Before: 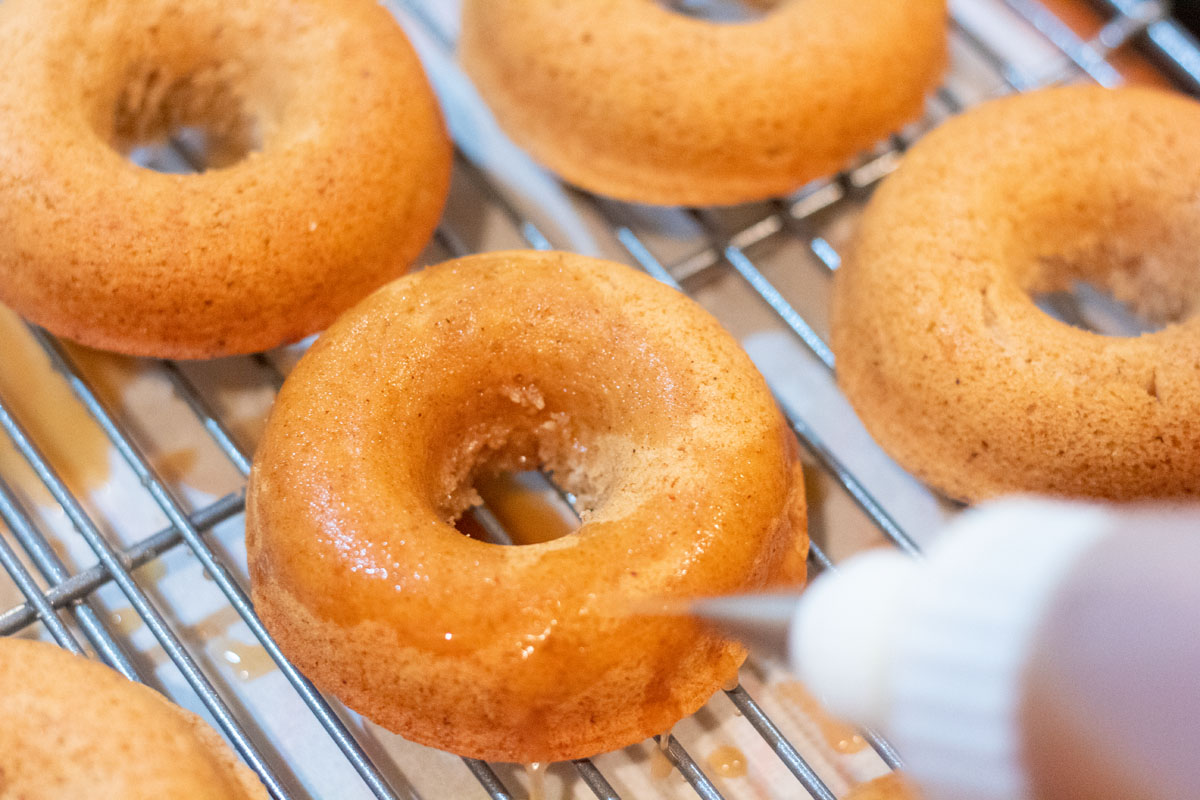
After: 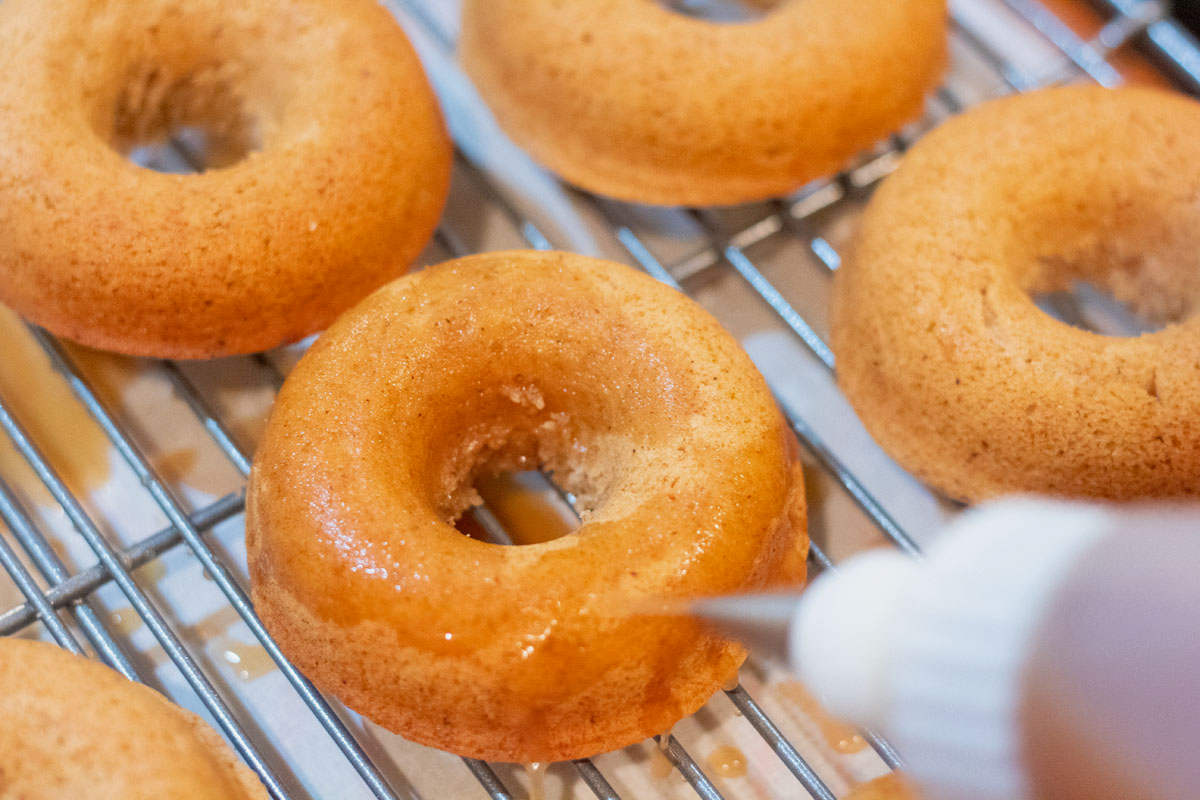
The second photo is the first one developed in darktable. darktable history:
shadows and highlights: shadows 25, white point adjustment -3, highlights -30
